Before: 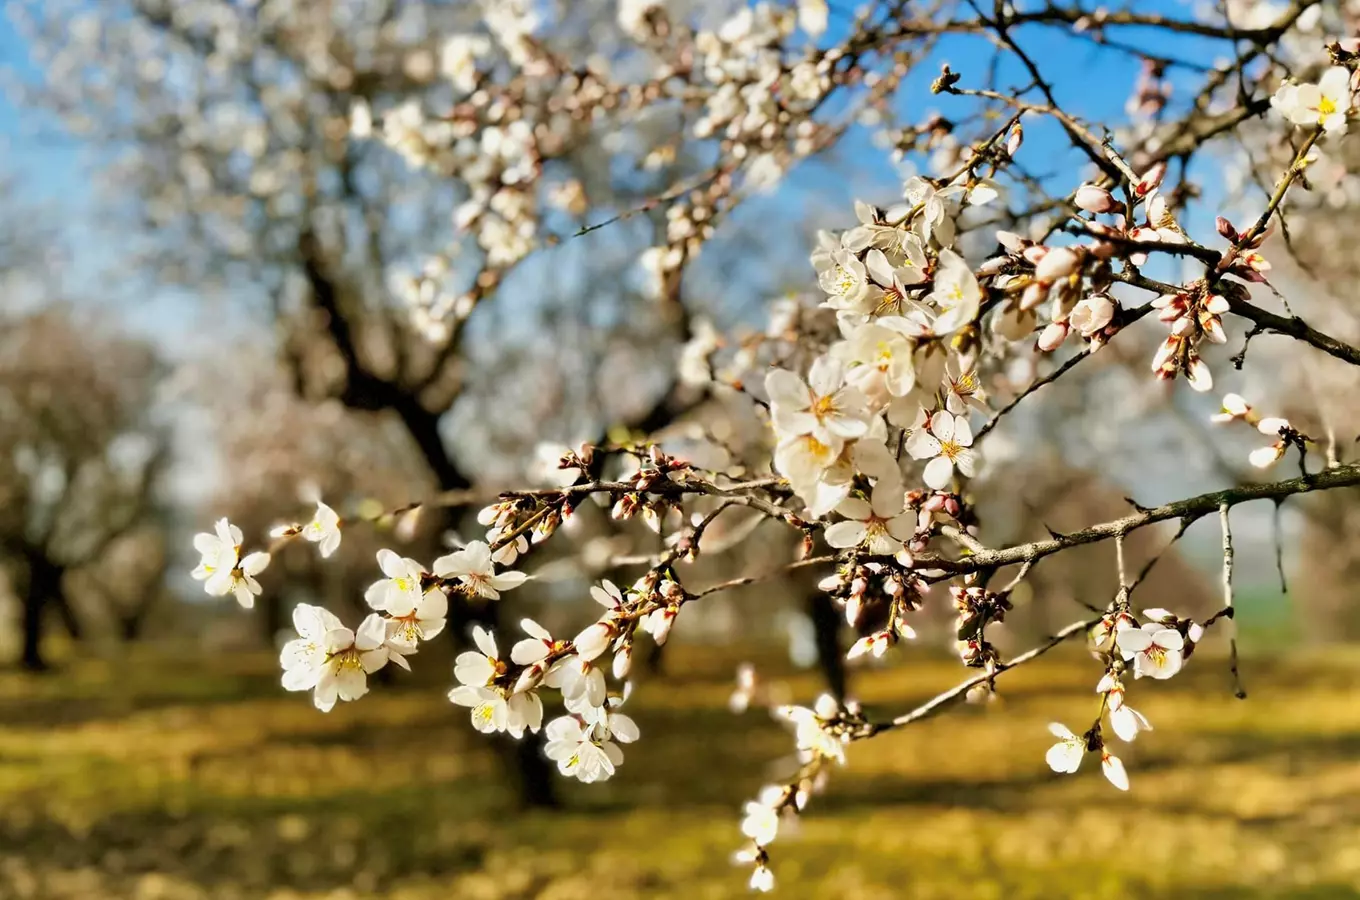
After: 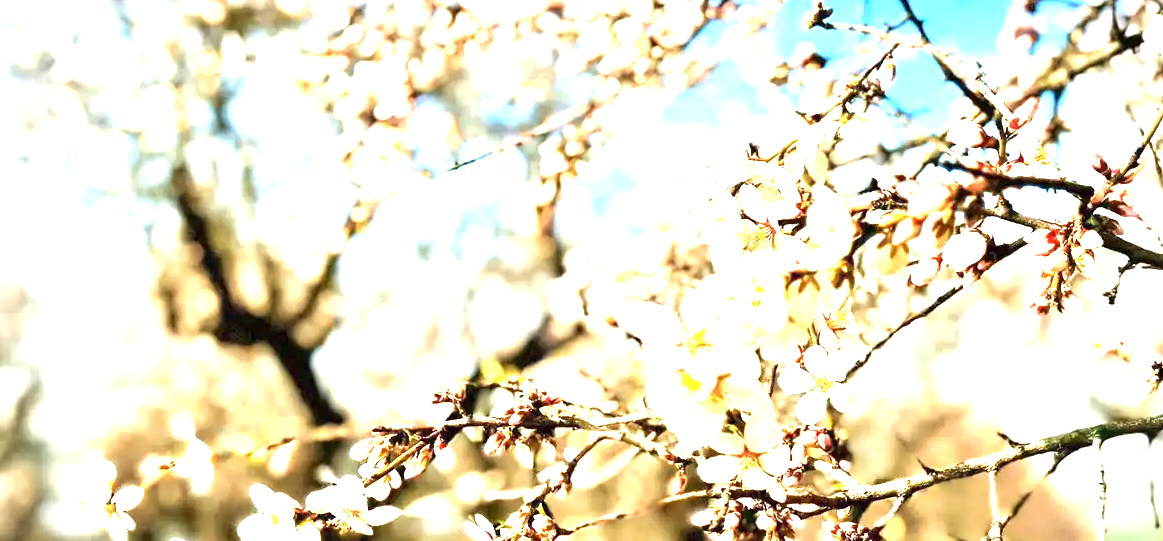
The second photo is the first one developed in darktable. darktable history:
crop and rotate: left 9.396%, top 7.328%, right 5.044%, bottom 32.468%
vignetting: fall-off start 89.25%, fall-off radius 43.36%, width/height ratio 1.164
exposure: black level correction 0, exposure 2.425 EV, compensate exposure bias true, compensate highlight preservation false
